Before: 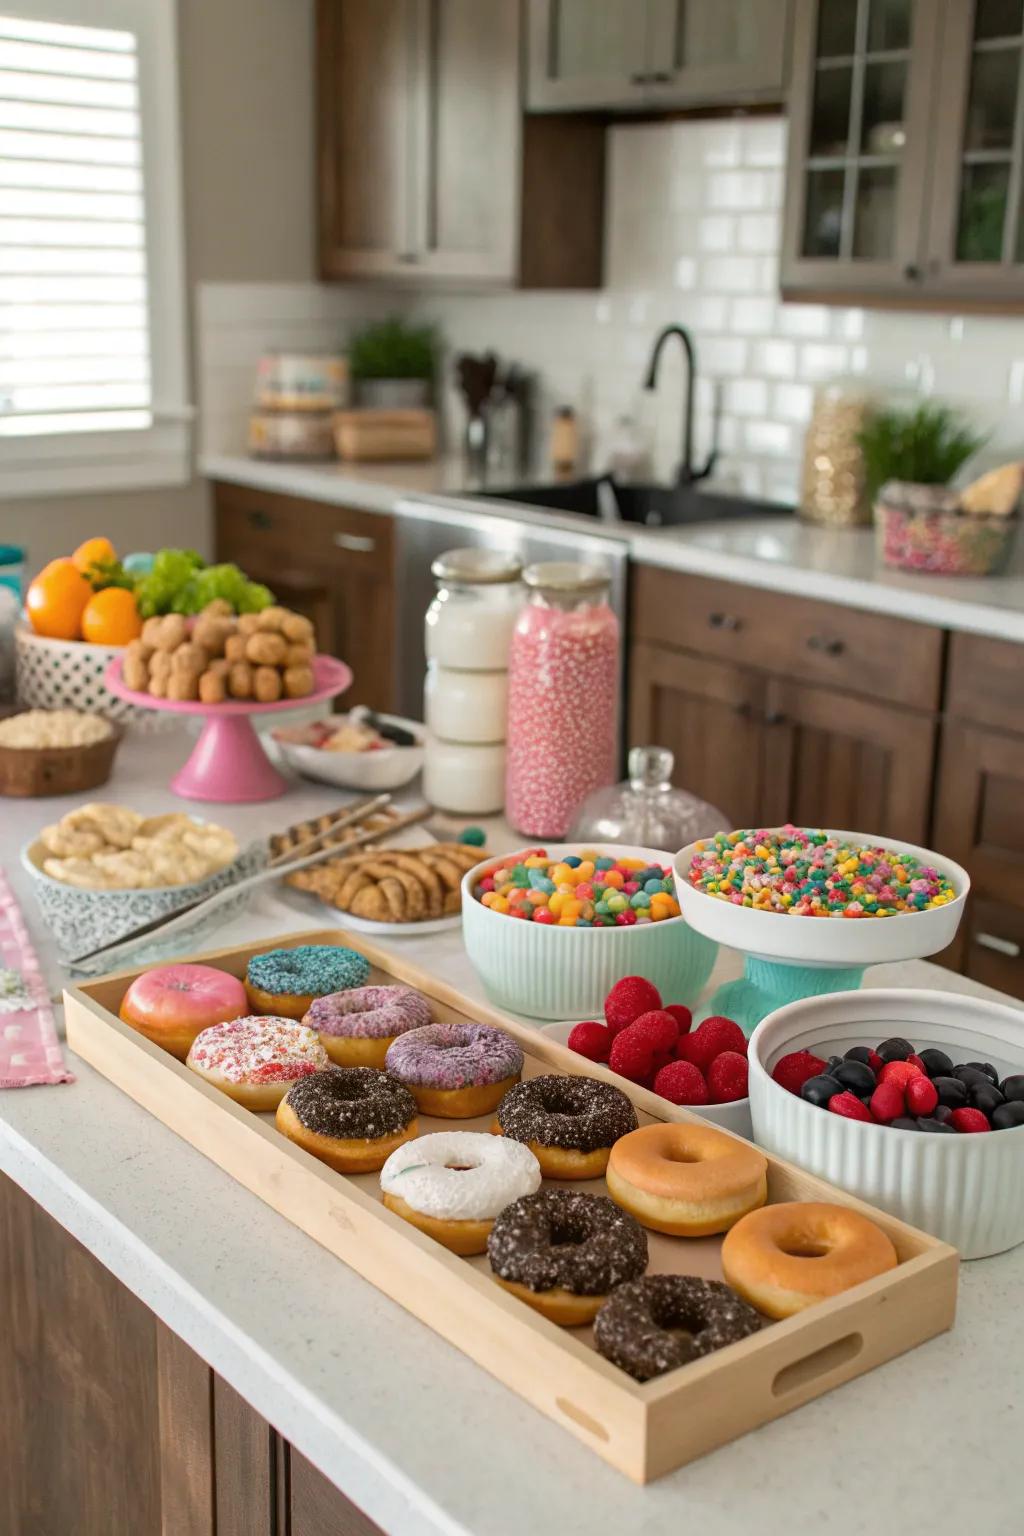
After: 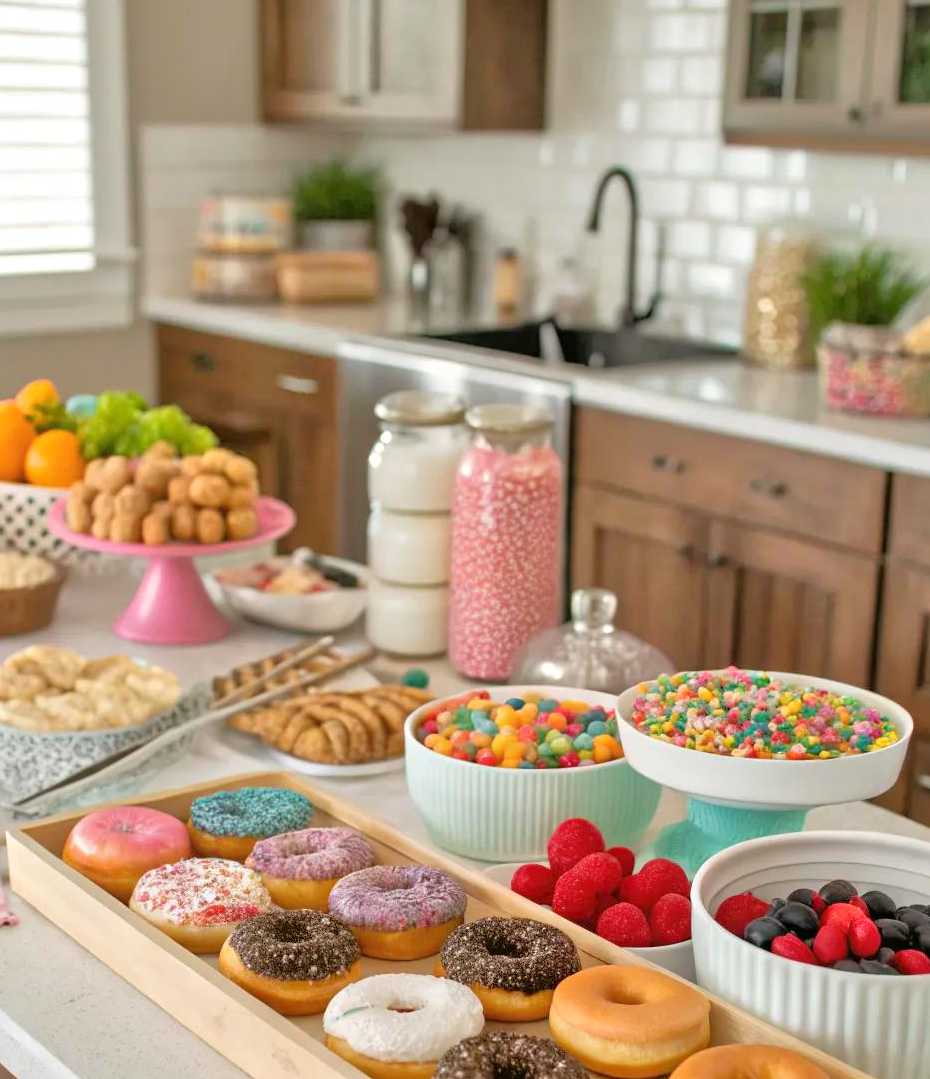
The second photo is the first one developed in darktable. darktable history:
crop: left 5.596%, top 10.314%, right 3.534%, bottom 19.395%
color balance: mode lift, gamma, gain (sRGB), lift [1, 0.99, 1.01, 0.992], gamma [1, 1.037, 0.974, 0.963]
tone equalizer: -7 EV 0.15 EV, -6 EV 0.6 EV, -5 EV 1.15 EV, -4 EV 1.33 EV, -3 EV 1.15 EV, -2 EV 0.6 EV, -1 EV 0.15 EV, mask exposure compensation -0.5 EV
